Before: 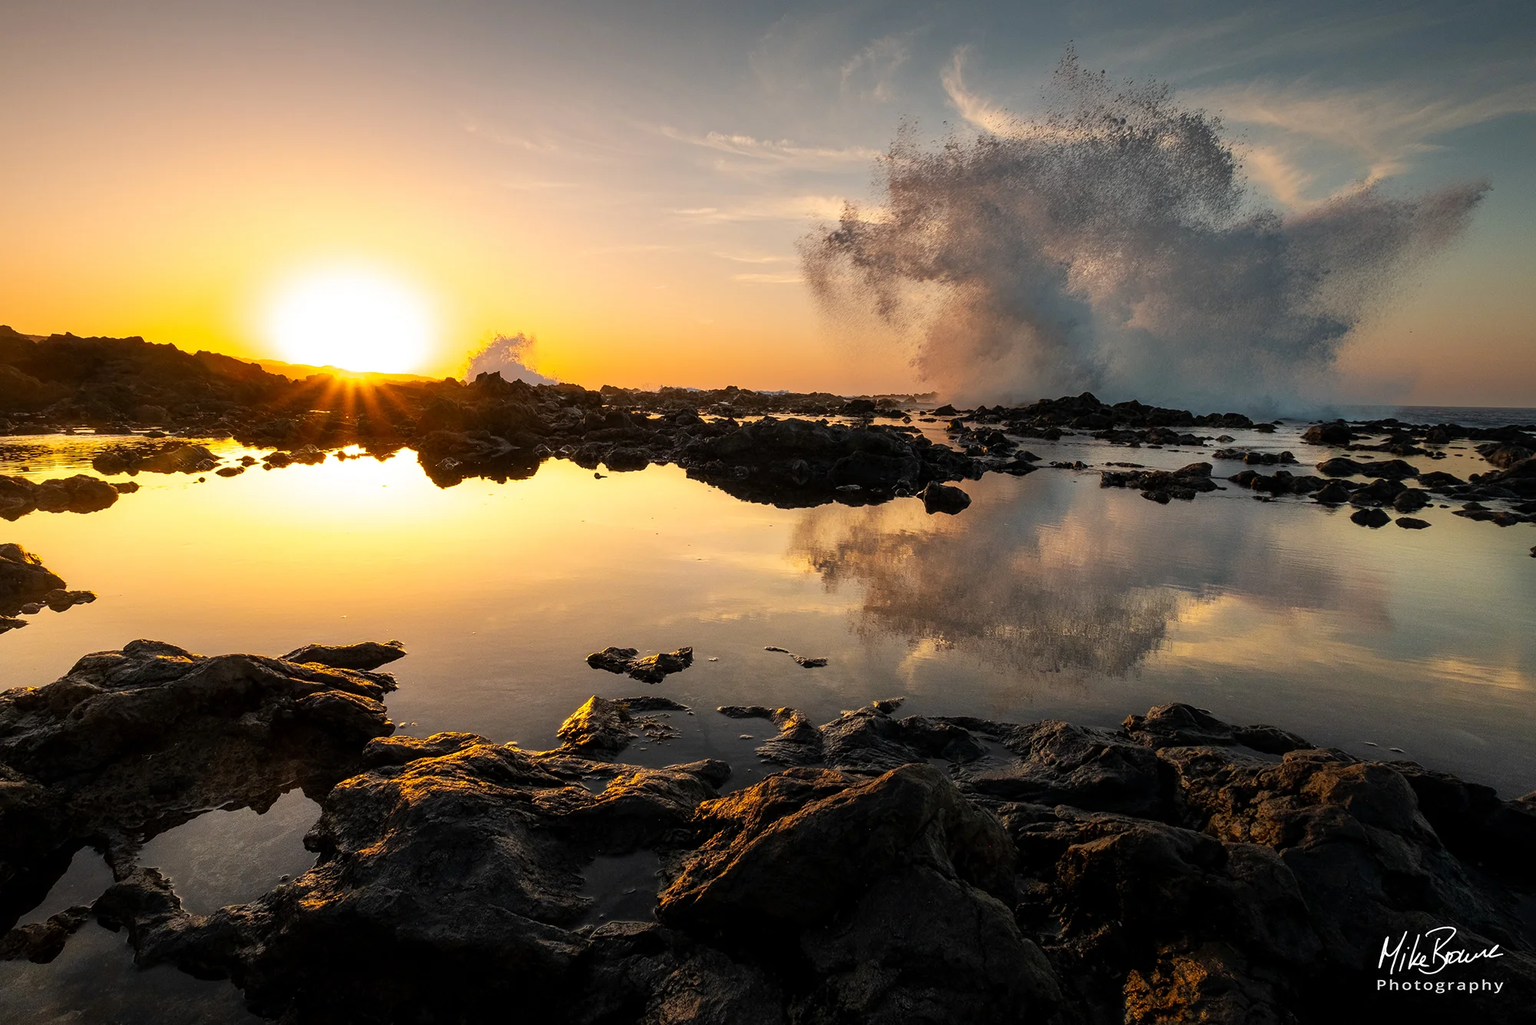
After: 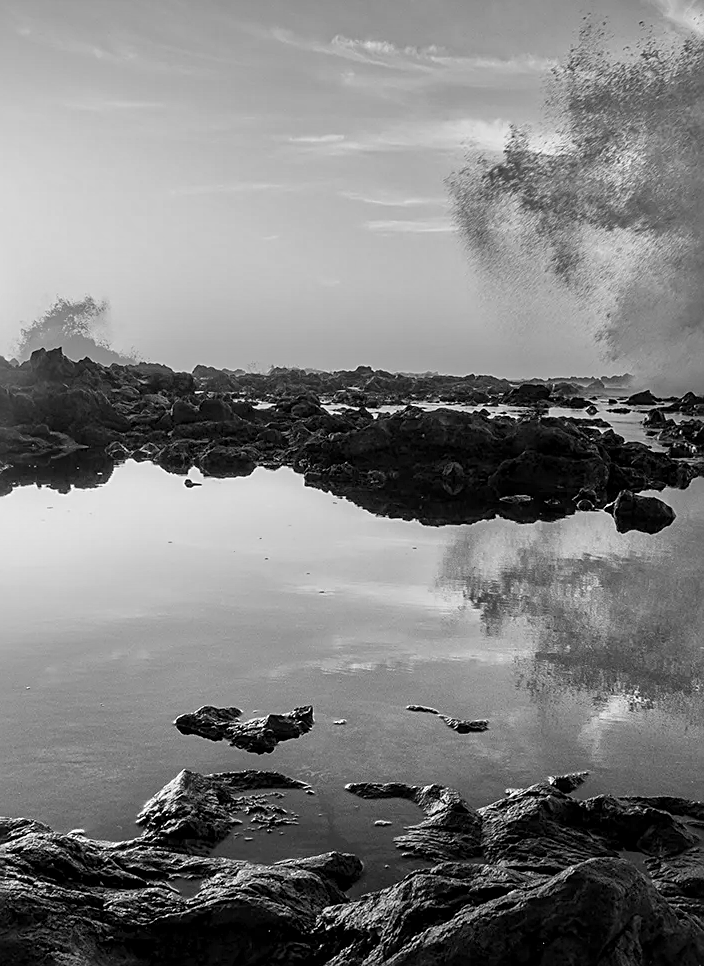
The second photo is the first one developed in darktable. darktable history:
crop and rotate: left 29.476%, top 10.214%, right 35.32%, bottom 17.333%
local contrast: mode bilateral grid, contrast 20, coarseness 50, detail 140%, midtone range 0.2
sharpen: on, module defaults
exposure: black level correction 0, exposure 0.7 EV, compensate exposure bias true, compensate highlight preservation false
tone equalizer: -8 EV -0.002 EV, -7 EV 0.005 EV, -6 EV -0.008 EV, -5 EV 0.007 EV, -4 EV -0.042 EV, -3 EV -0.233 EV, -2 EV -0.662 EV, -1 EV -0.983 EV, +0 EV -0.969 EV, smoothing diameter 2%, edges refinement/feathering 20, mask exposure compensation -1.57 EV, filter diffusion 5
monochrome: on, module defaults
